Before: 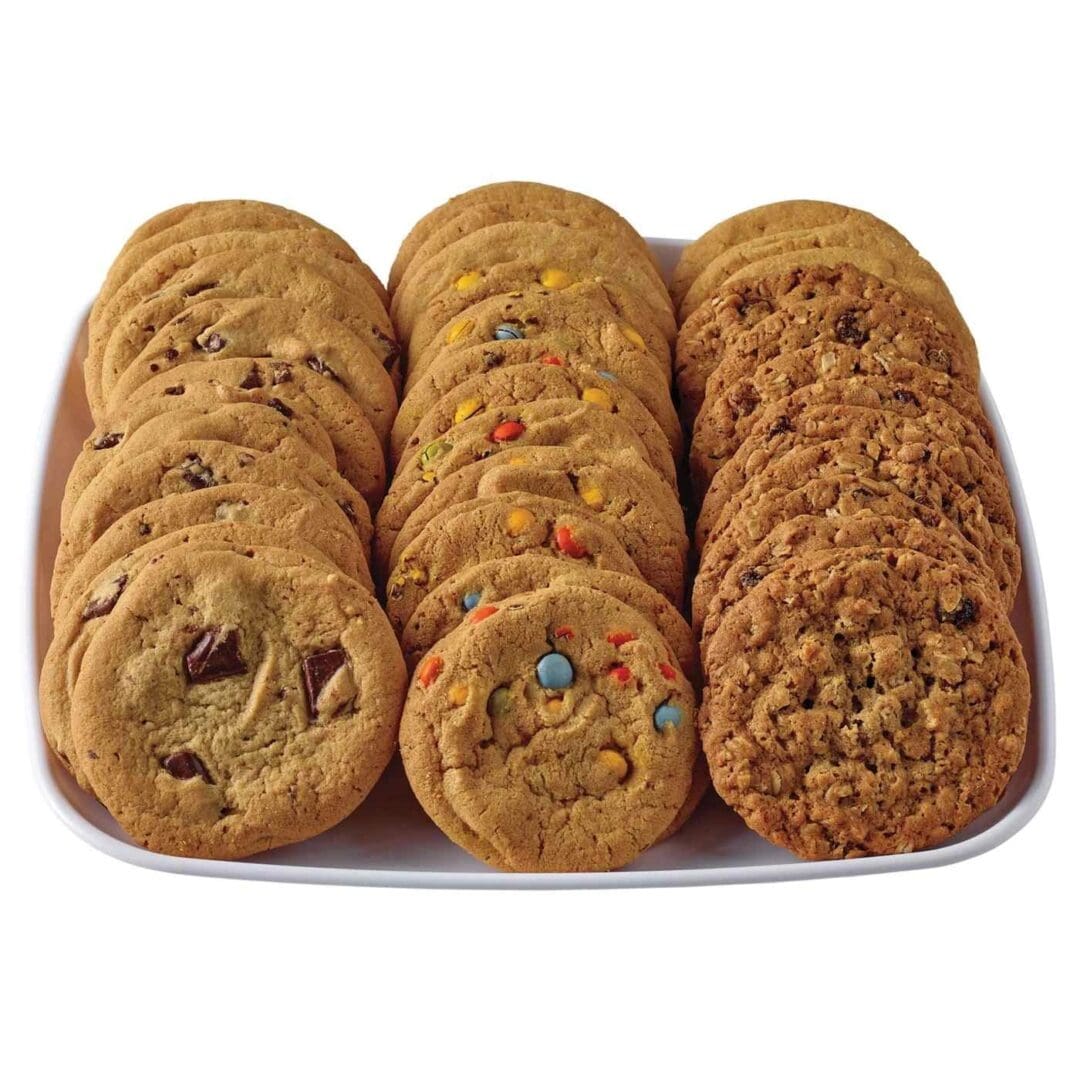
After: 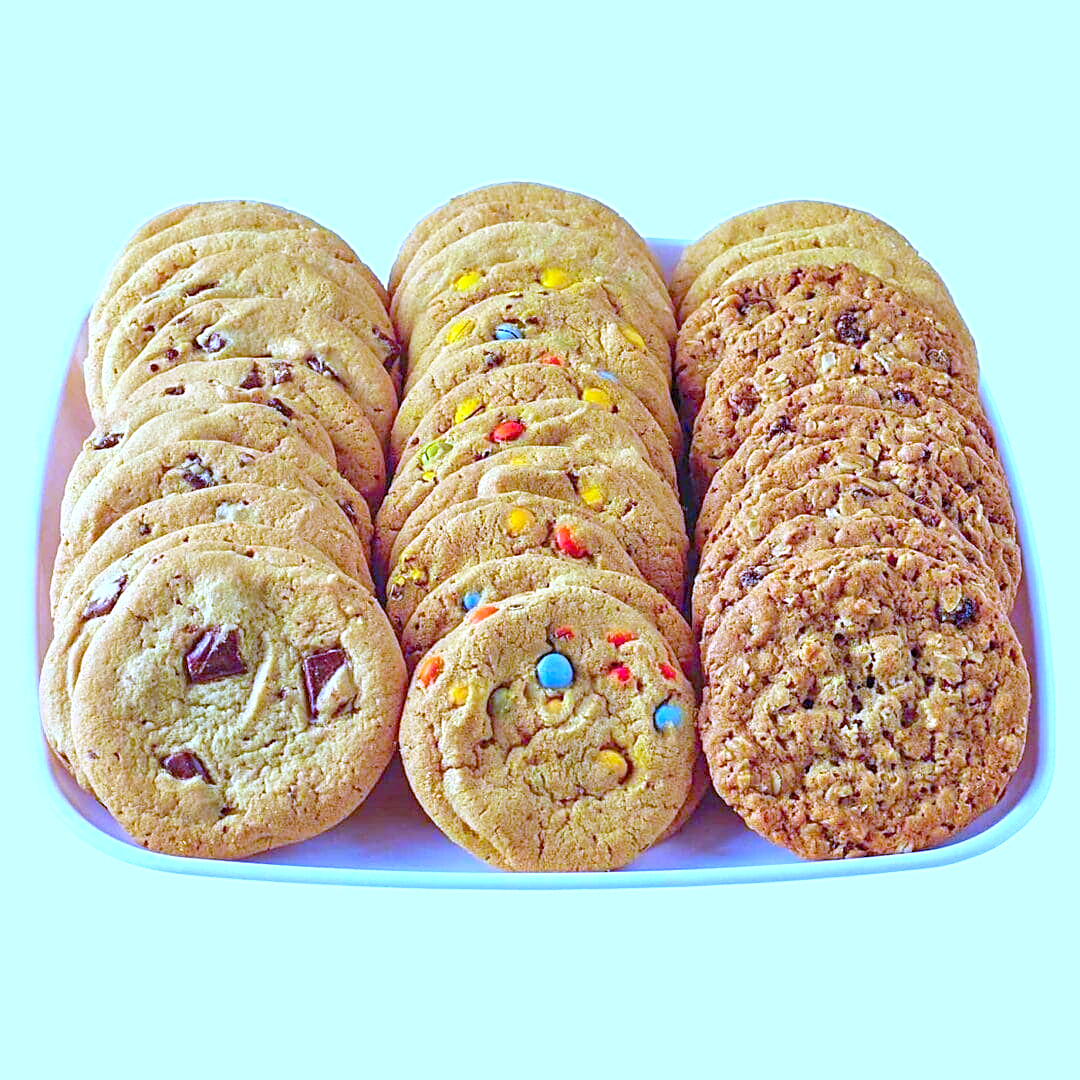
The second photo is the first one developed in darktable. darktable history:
sharpen: on, module defaults
exposure: black level correction 0, exposure 0.953 EV, compensate exposure bias true, compensate highlight preservation false
white balance: red 0.766, blue 1.537
color balance rgb: perceptual saturation grading › global saturation 25%, global vibrance 20%
levels: levels [0, 0.43, 0.984]
